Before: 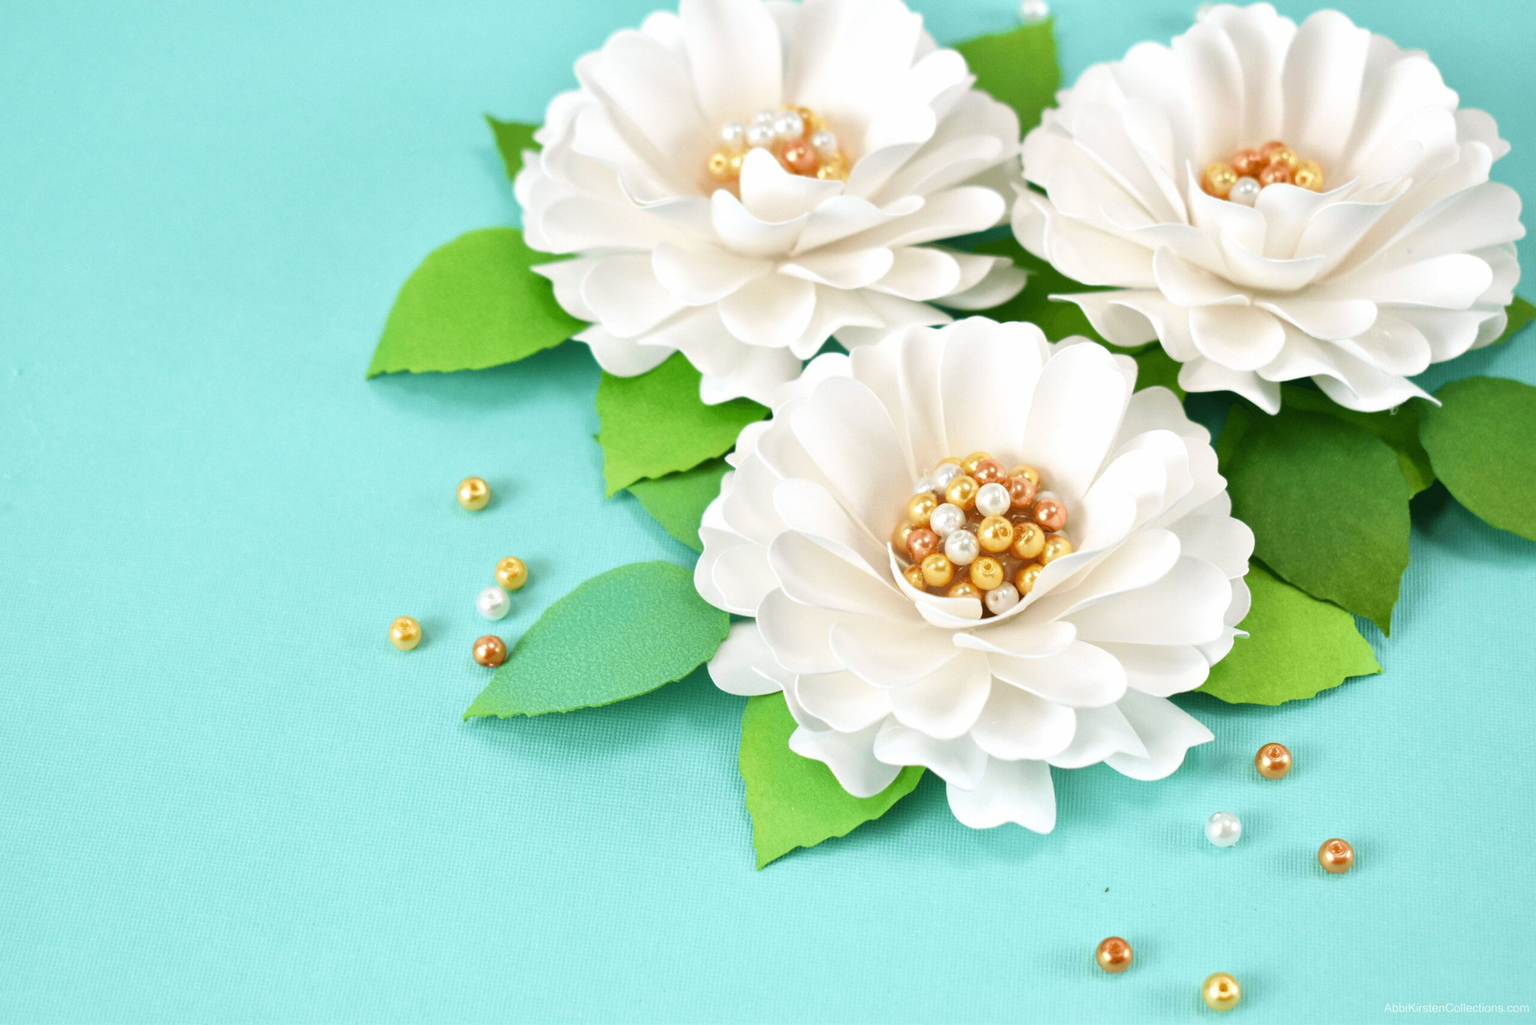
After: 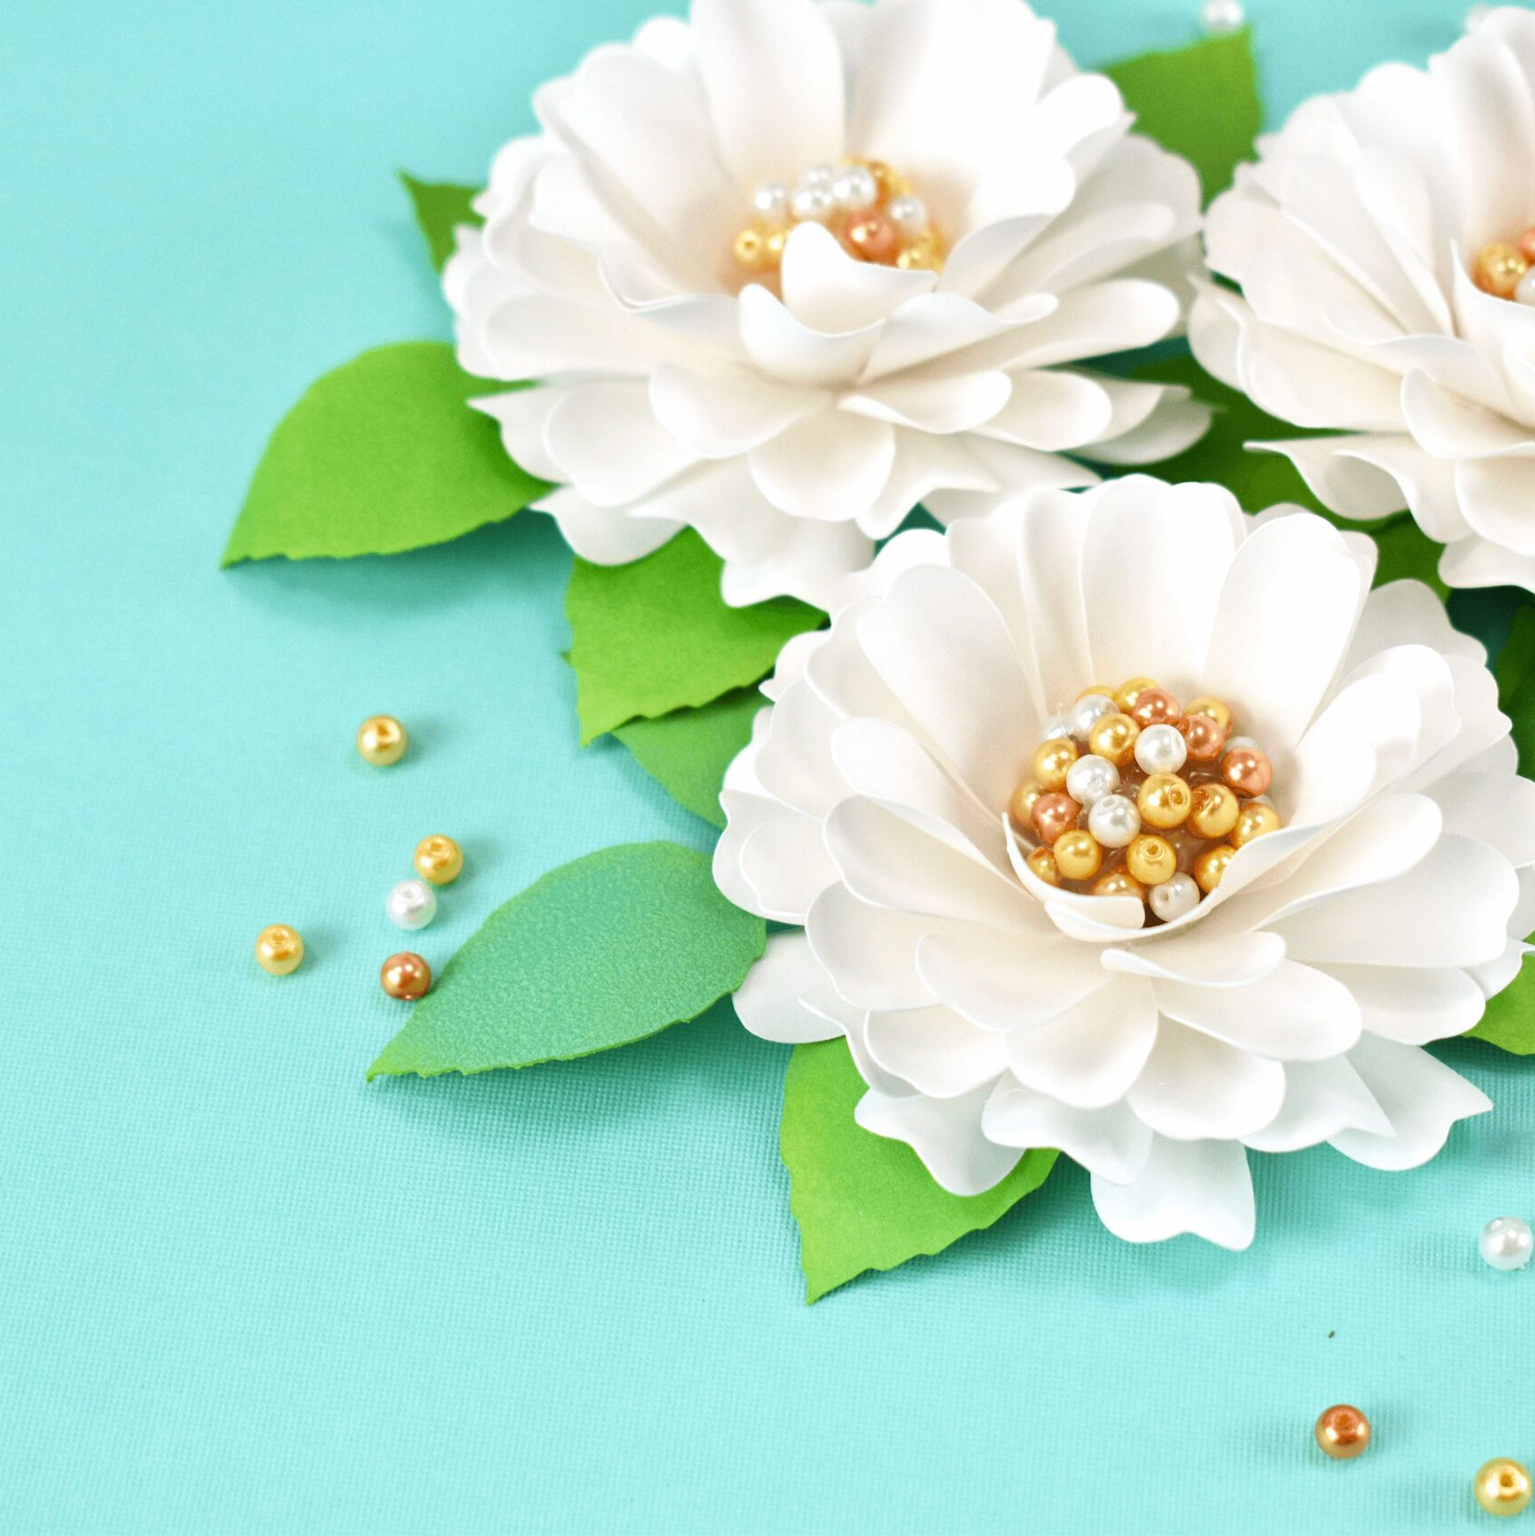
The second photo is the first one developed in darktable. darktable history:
crop and rotate: left 14.292%, right 19.041%
rotate and perspective: crop left 0, crop top 0
